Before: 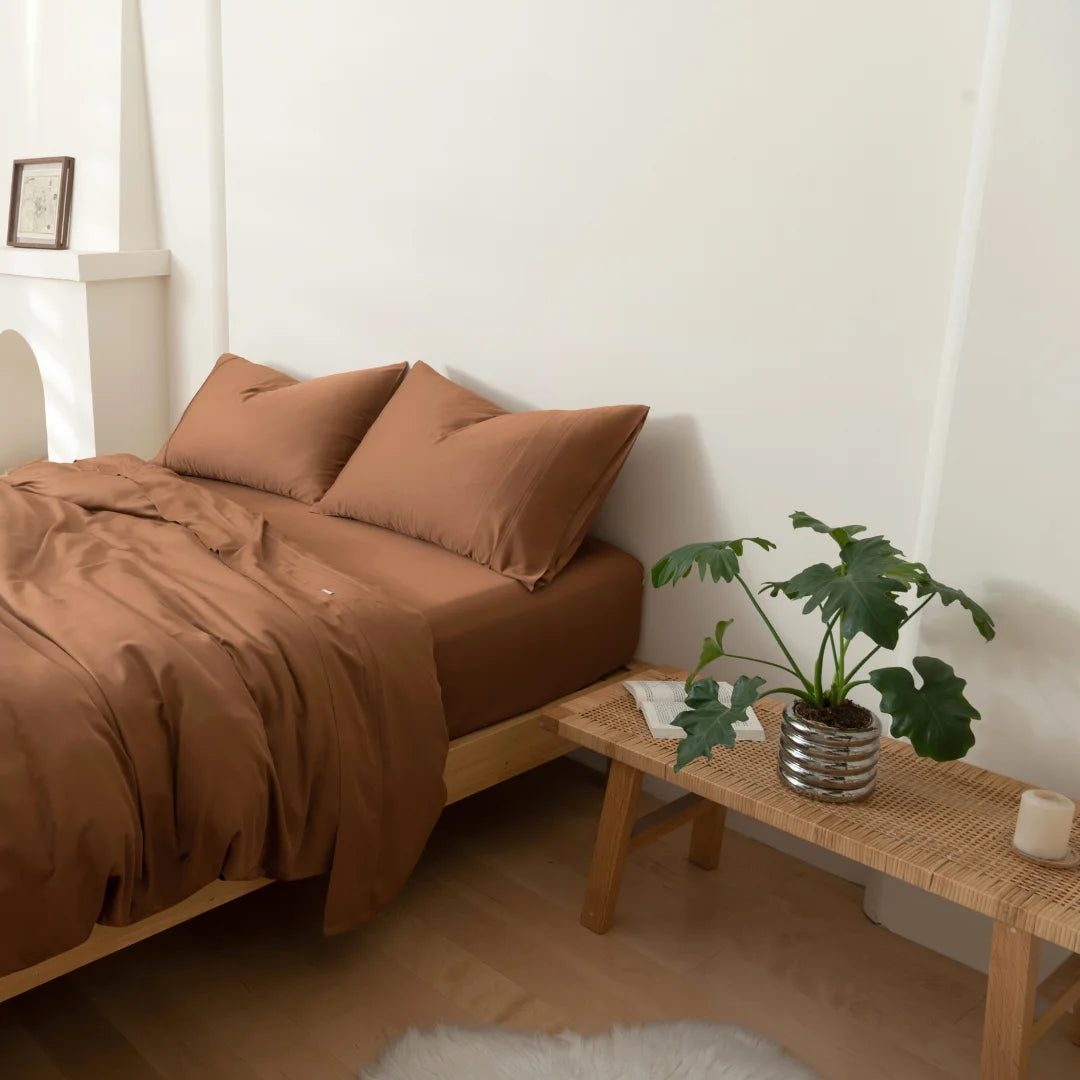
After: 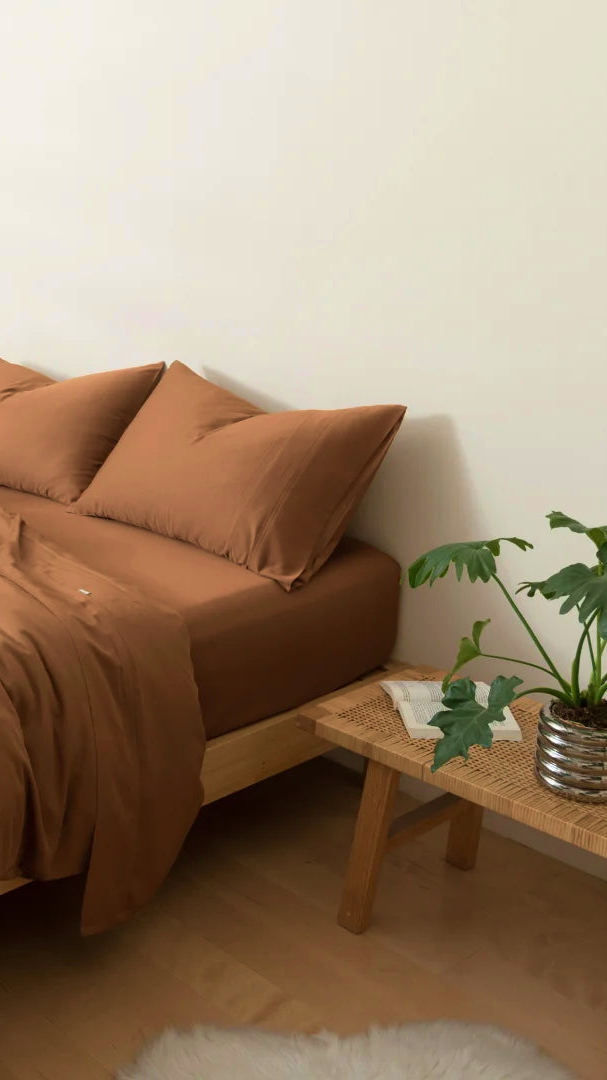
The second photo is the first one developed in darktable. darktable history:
crop and rotate: left 22.516%, right 21.234%
velvia: strength 45%
